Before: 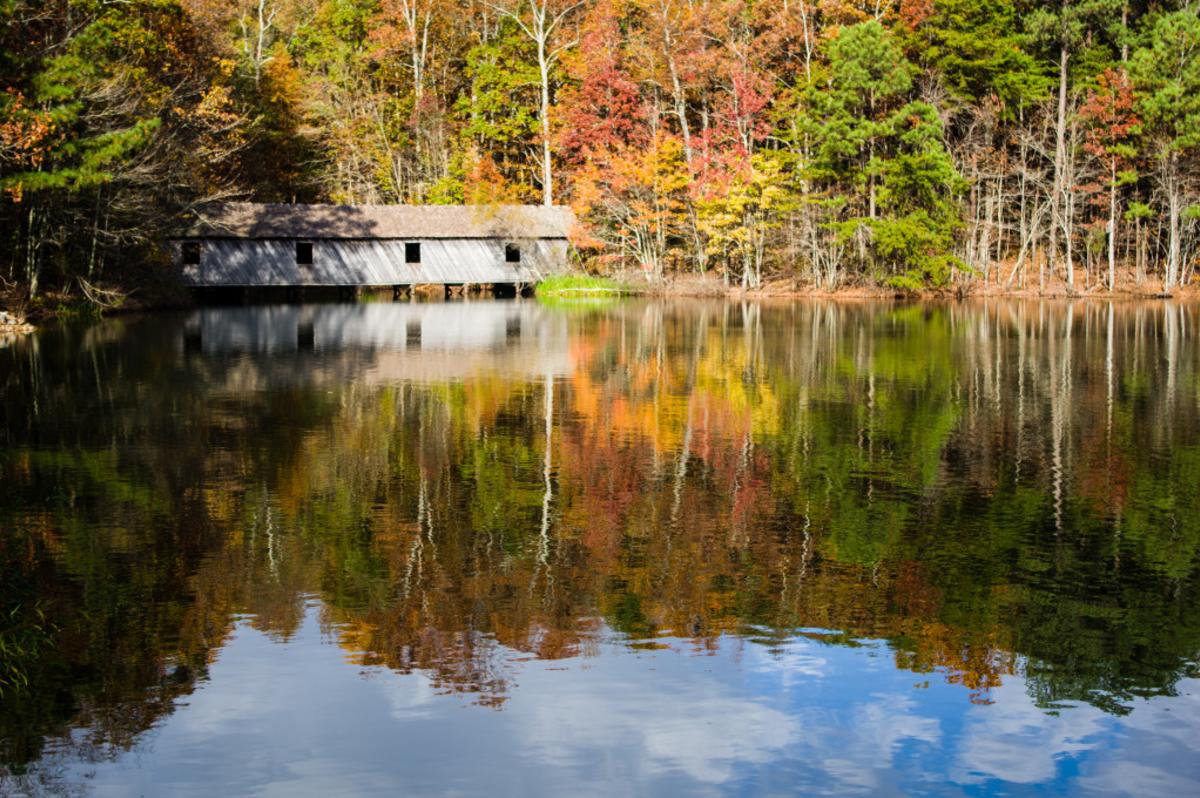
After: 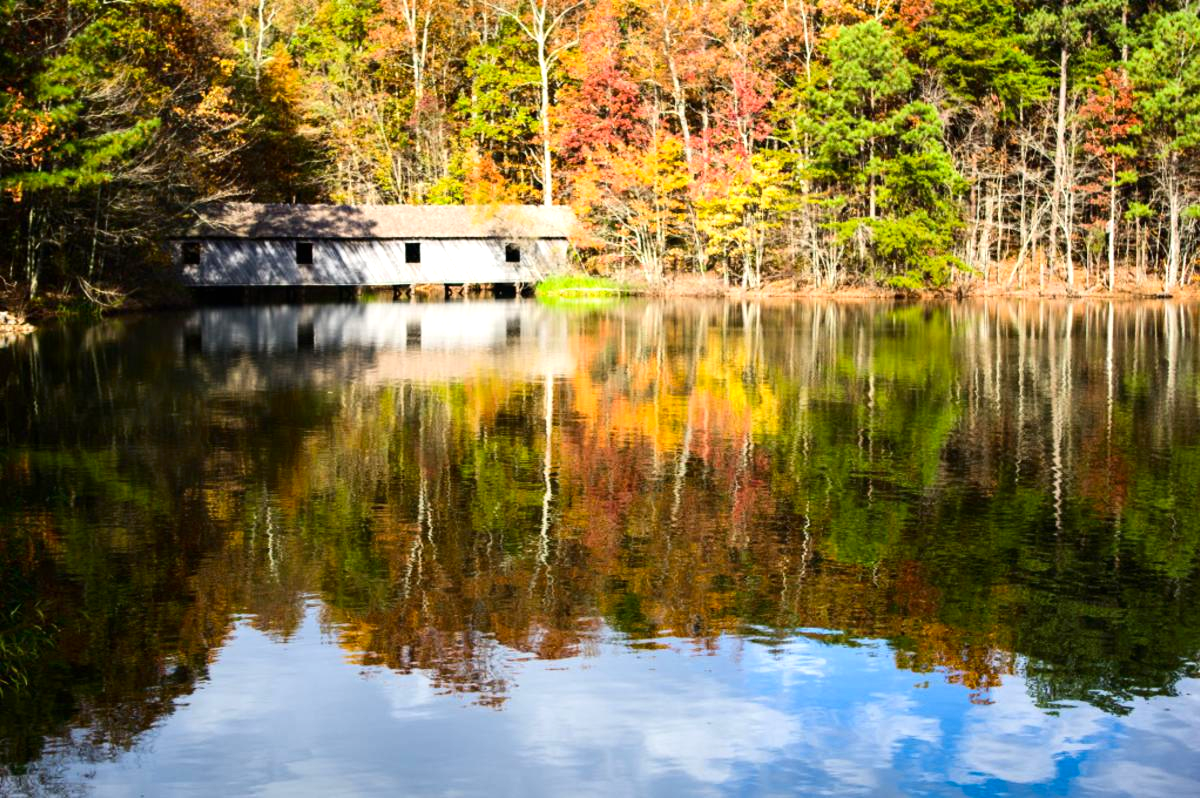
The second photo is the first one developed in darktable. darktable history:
contrast brightness saturation: contrast 0.15, brightness -0.01, saturation 0.1
exposure: black level correction 0, exposure 0.5 EV, compensate exposure bias true, compensate highlight preservation false
